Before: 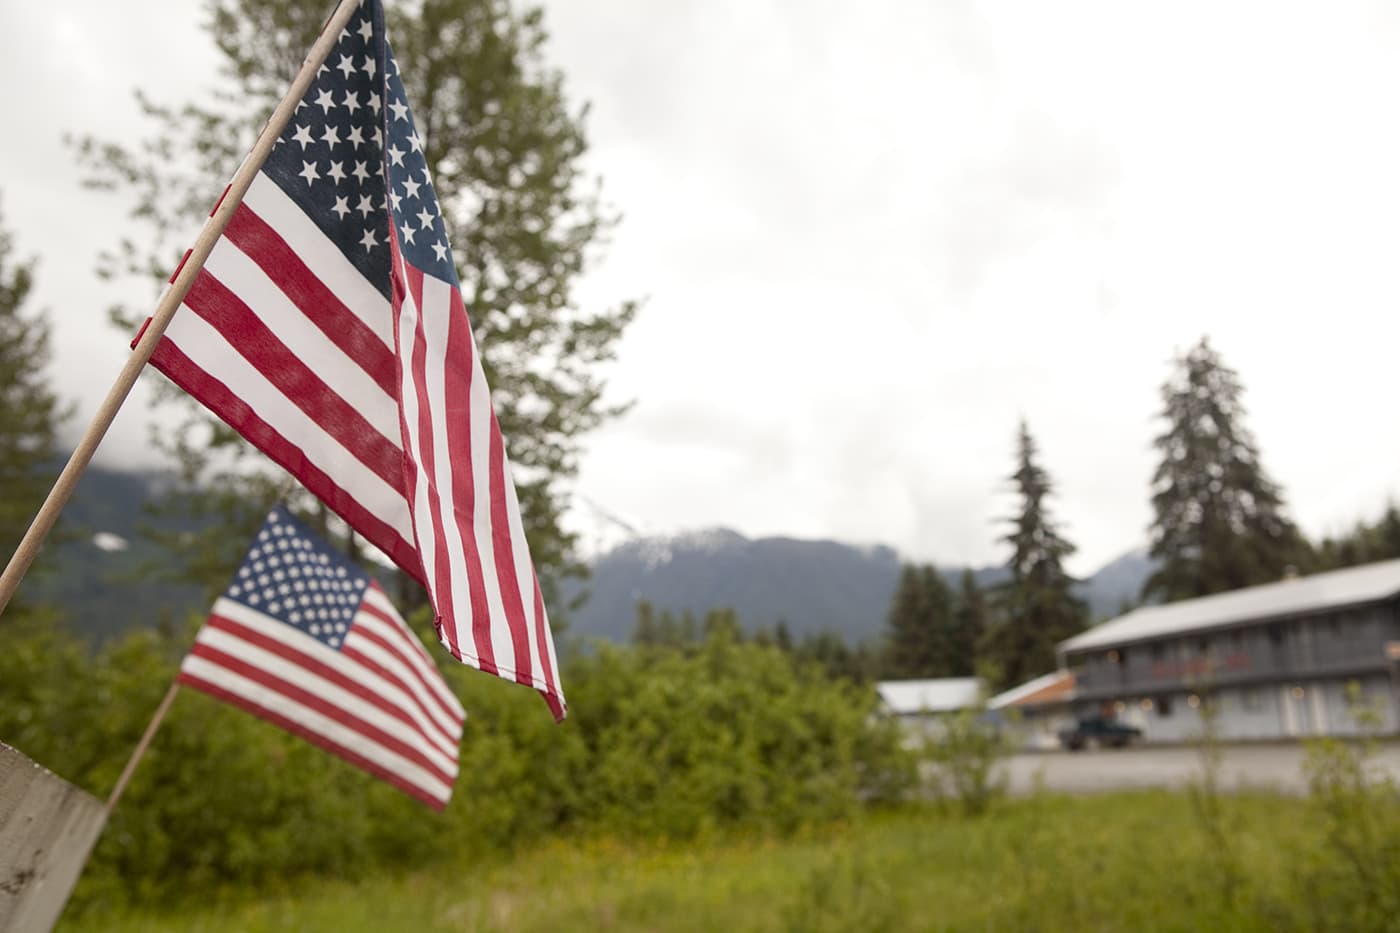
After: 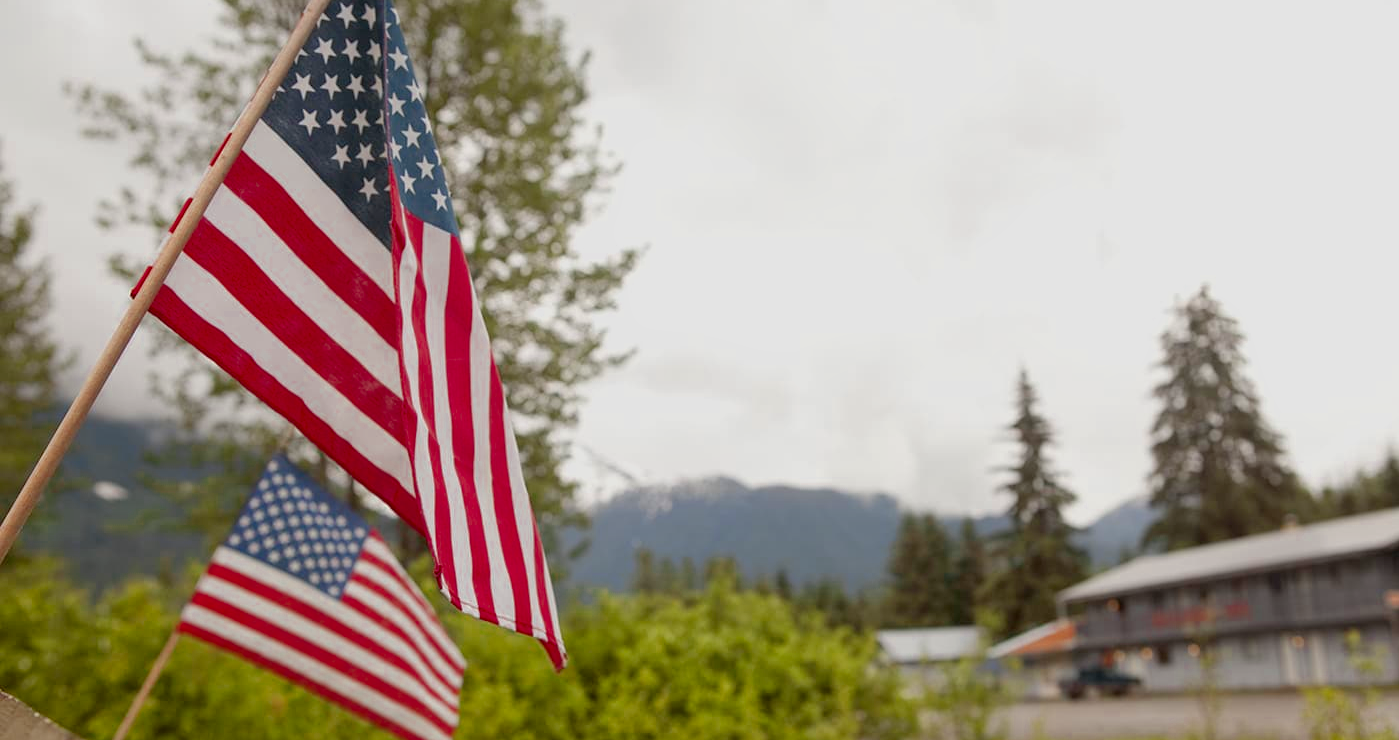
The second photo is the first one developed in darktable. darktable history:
tone equalizer: -8 EV 0.25 EV, -7 EV 0.417 EV, -6 EV 0.417 EV, -5 EV 0.25 EV, -3 EV -0.25 EV, -2 EV -0.417 EV, -1 EV -0.417 EV, +0 EV -0.25 EV, edges refinement/feathering 500, mask exposure compensation -1.57 EV, preserve details guided filter
color zones: curves: ch0 [(0.004, 0.305) (0.261, 0.623) (0.389, 0.399) (0.708, 0.571) (0.947, 0.34)]; ch1 [(0.025, 0.645) (0.229, 0.584) (0.326, 0.551) (0.484, 0.262) (0.757, 0.643)]
crop and rotate: top 5.667%, bottom 14.937%
